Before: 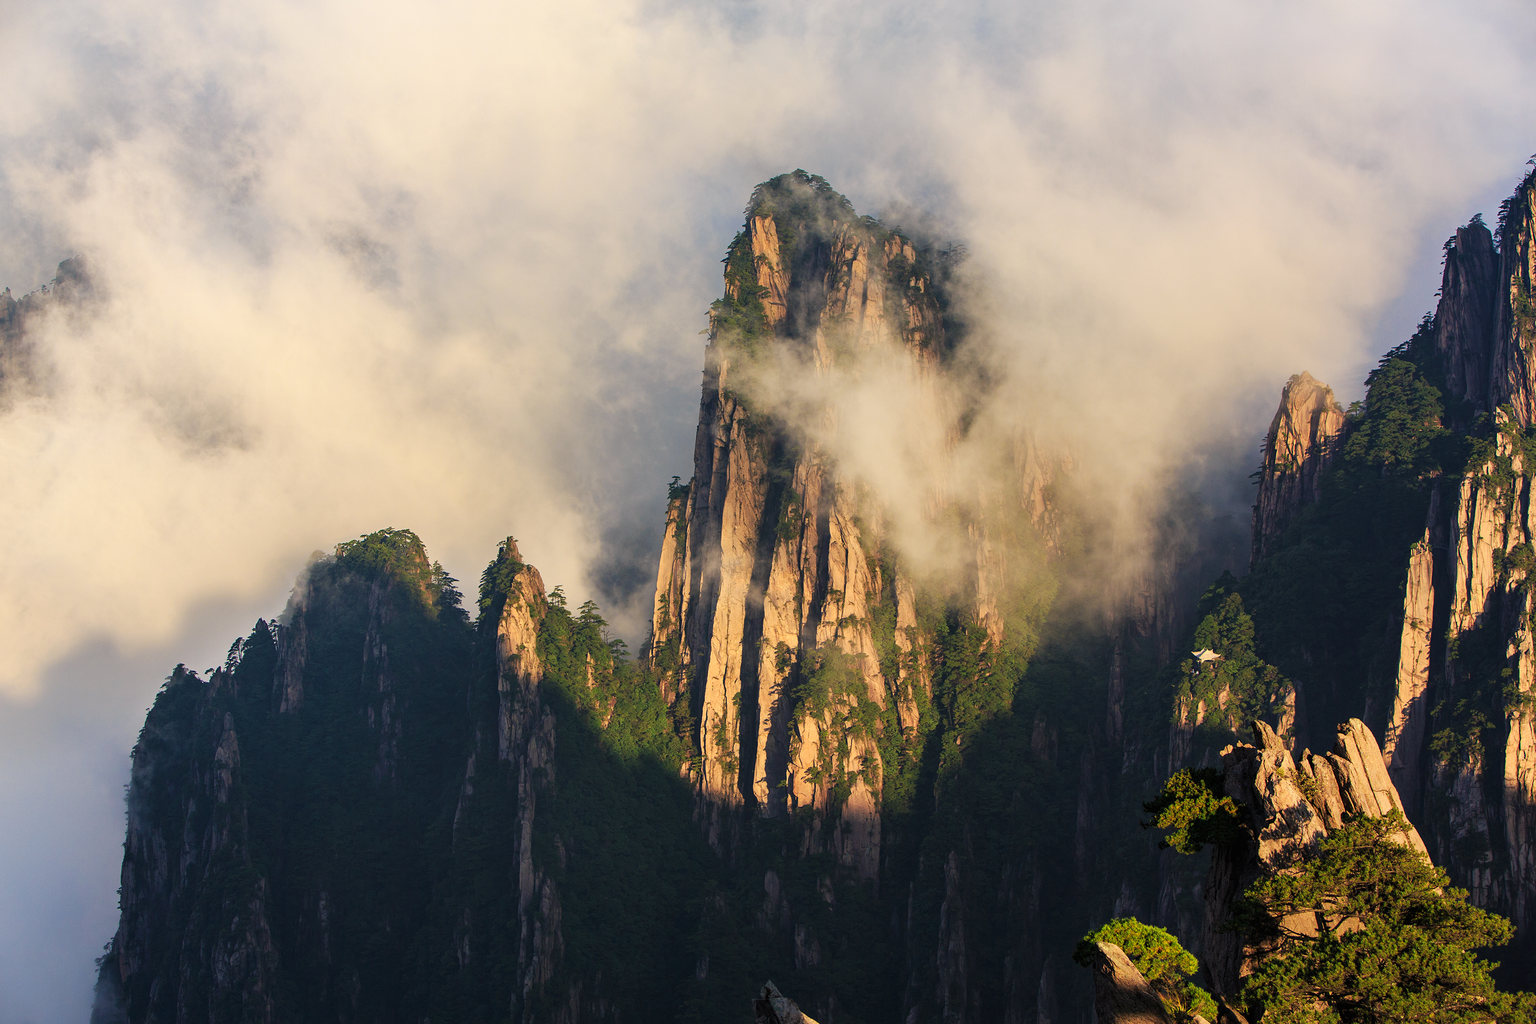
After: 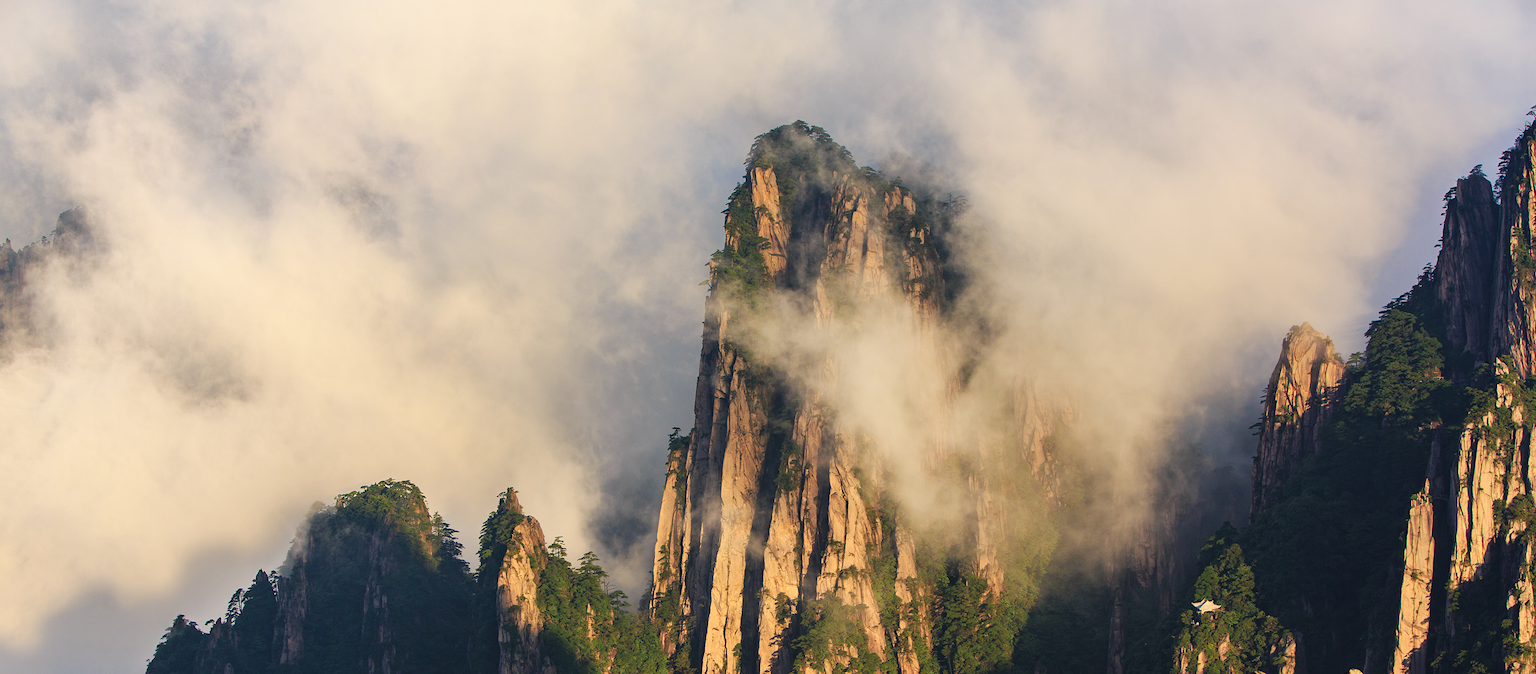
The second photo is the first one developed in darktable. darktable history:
crop and rotate: top 4.823%, bottom 29.228%
